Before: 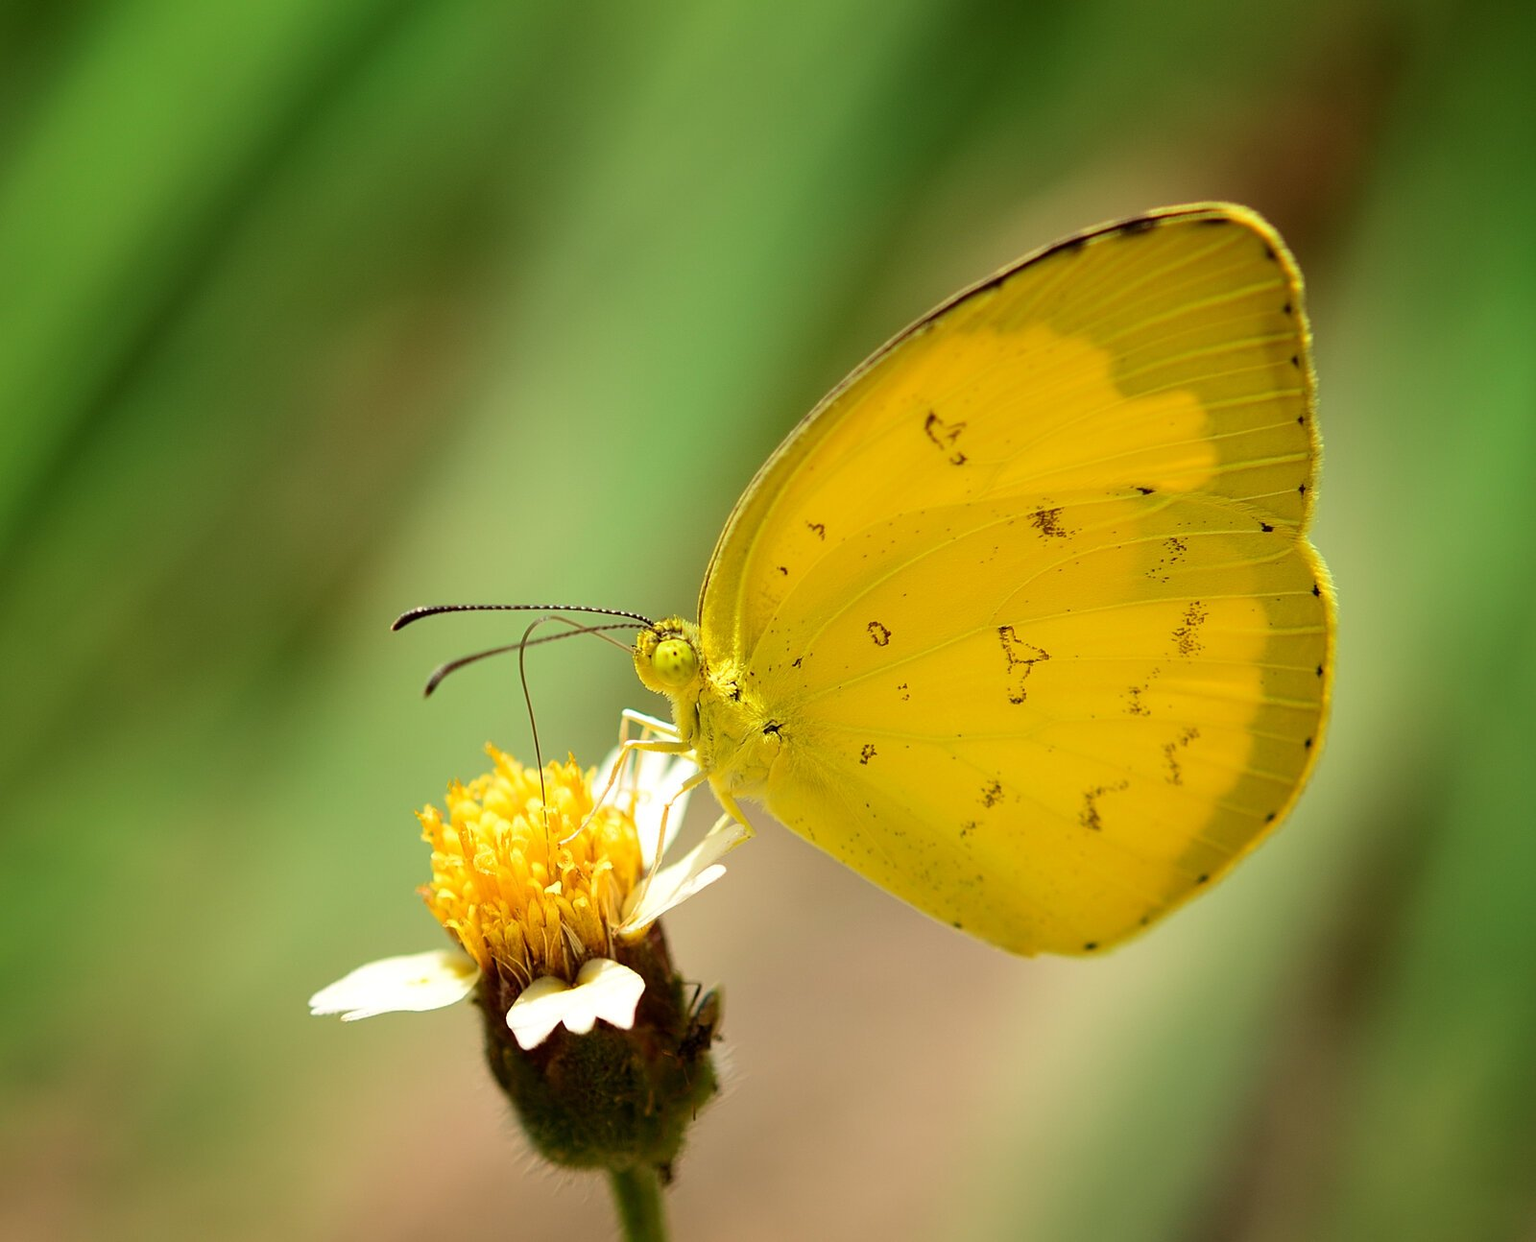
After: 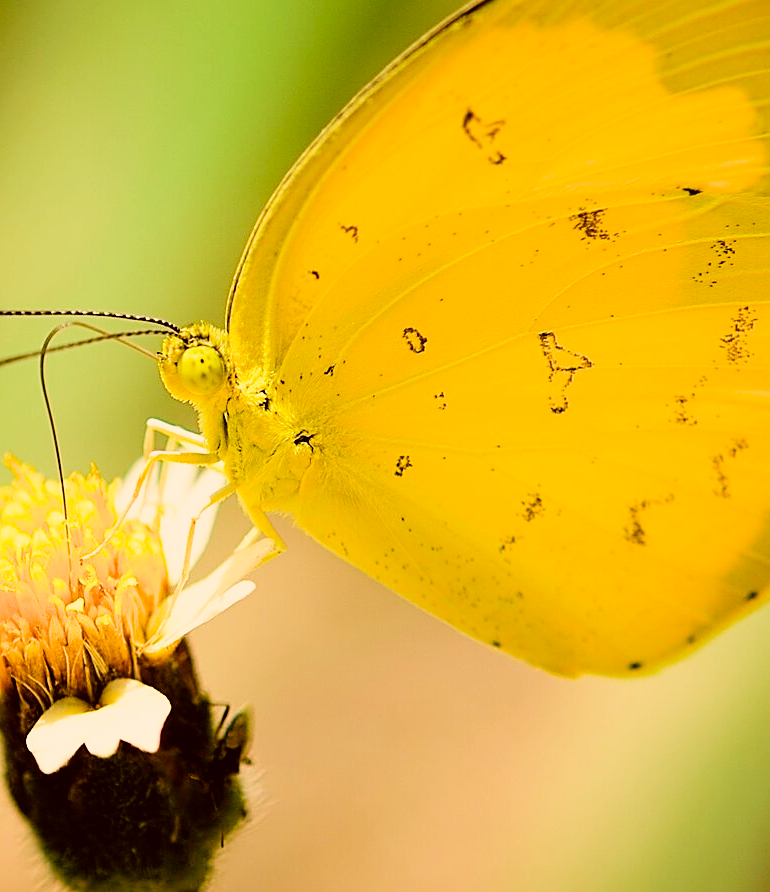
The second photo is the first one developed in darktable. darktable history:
crop: left 31.315%, top 24.732%, right 20.407%, bottom 6.332%
filmic rgb: black relative exposure -5.11 EV, white relative exposure 3.96 EV, hardness 2.89, contrast 1.296, highlights saturation mix -30.8%
sharpen: on, module defaults
color correction: highlights a* 8.49, highlights b* 15.73, shadows a* -0.451, shadows b* 26.58
exposure: exposure 0.6 EV, compensate exposure bias true, compensate highlight preservation false
